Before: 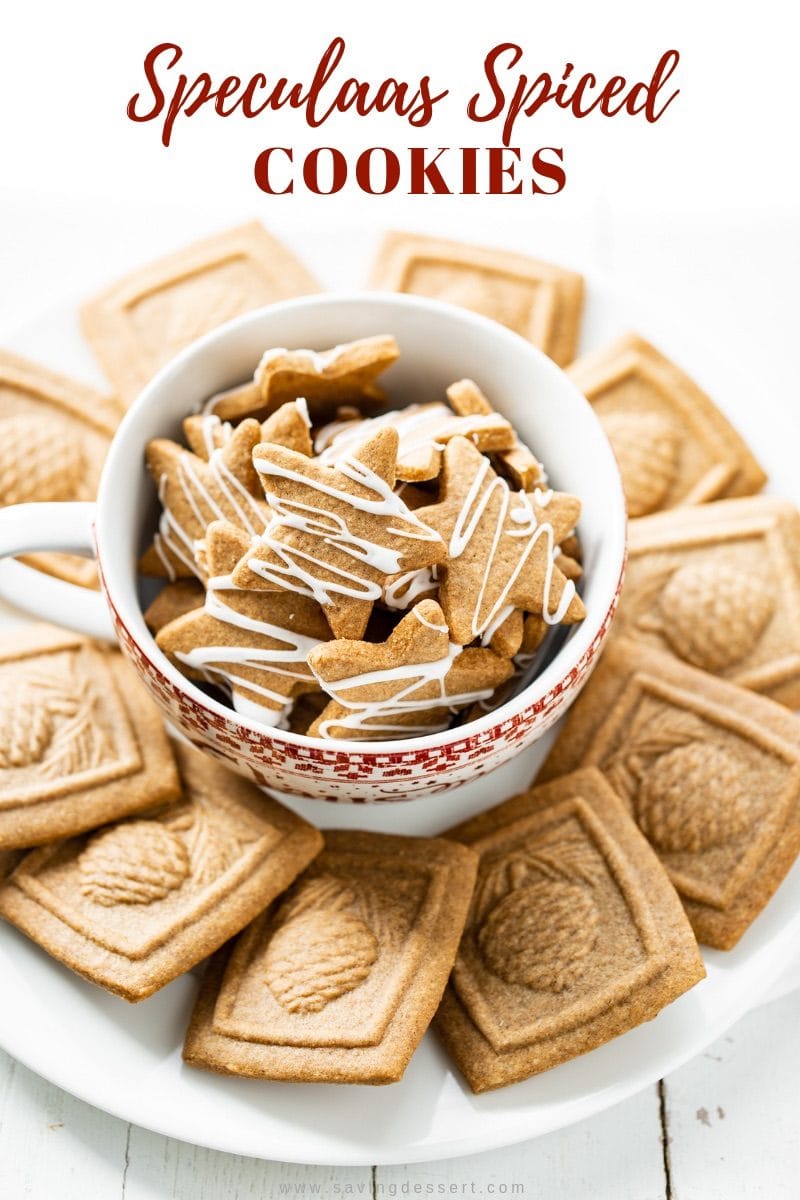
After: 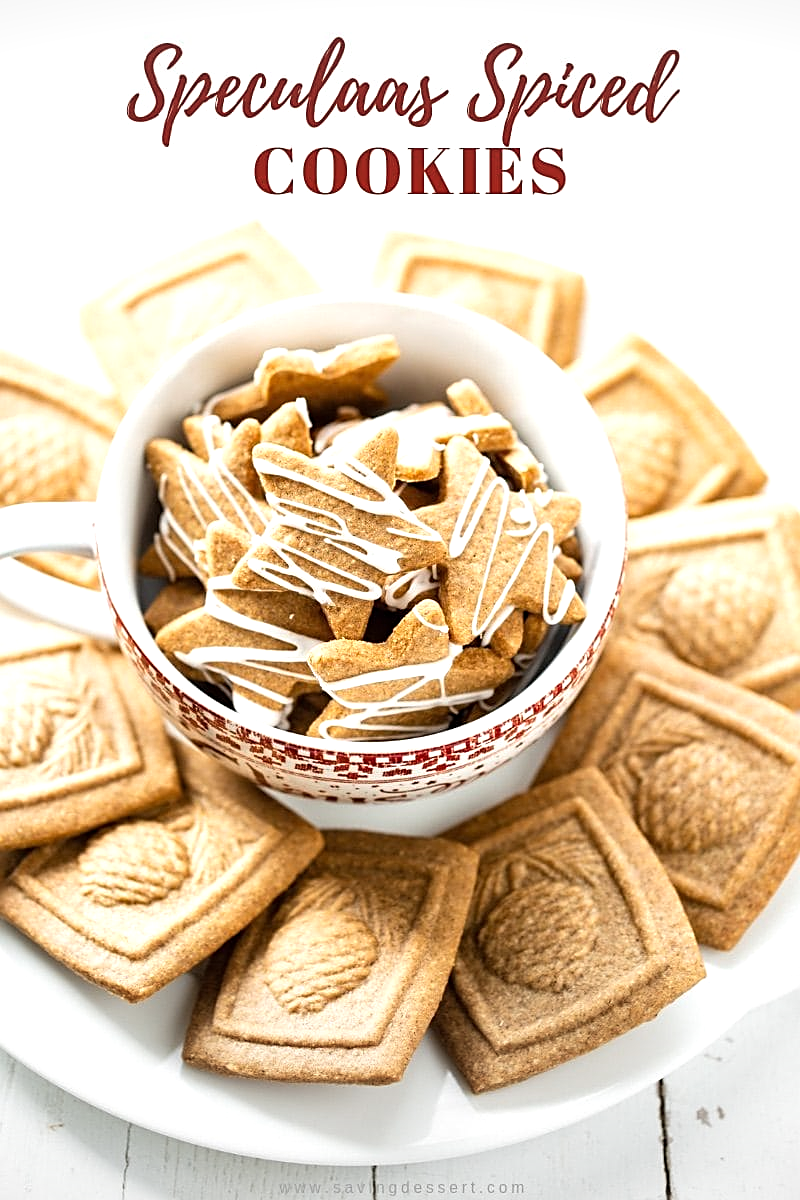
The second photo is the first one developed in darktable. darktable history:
sharpen: on, module defaults
tone equalizer: -8 EV -0.413 EV, -7 EV -0.375 EV, -6 EV -0.296 EV, -5 EV -0.262 EV, -3 EV 0.209 EV, -2 EV 0.314 EV, -1 EV 0.376 EV, +0 EV 0.413 EV
vignetting: fall-off start 98.03%, fall-off radius 100.06%, brightness -0.338, width/height ratio 1.425, unbound false
